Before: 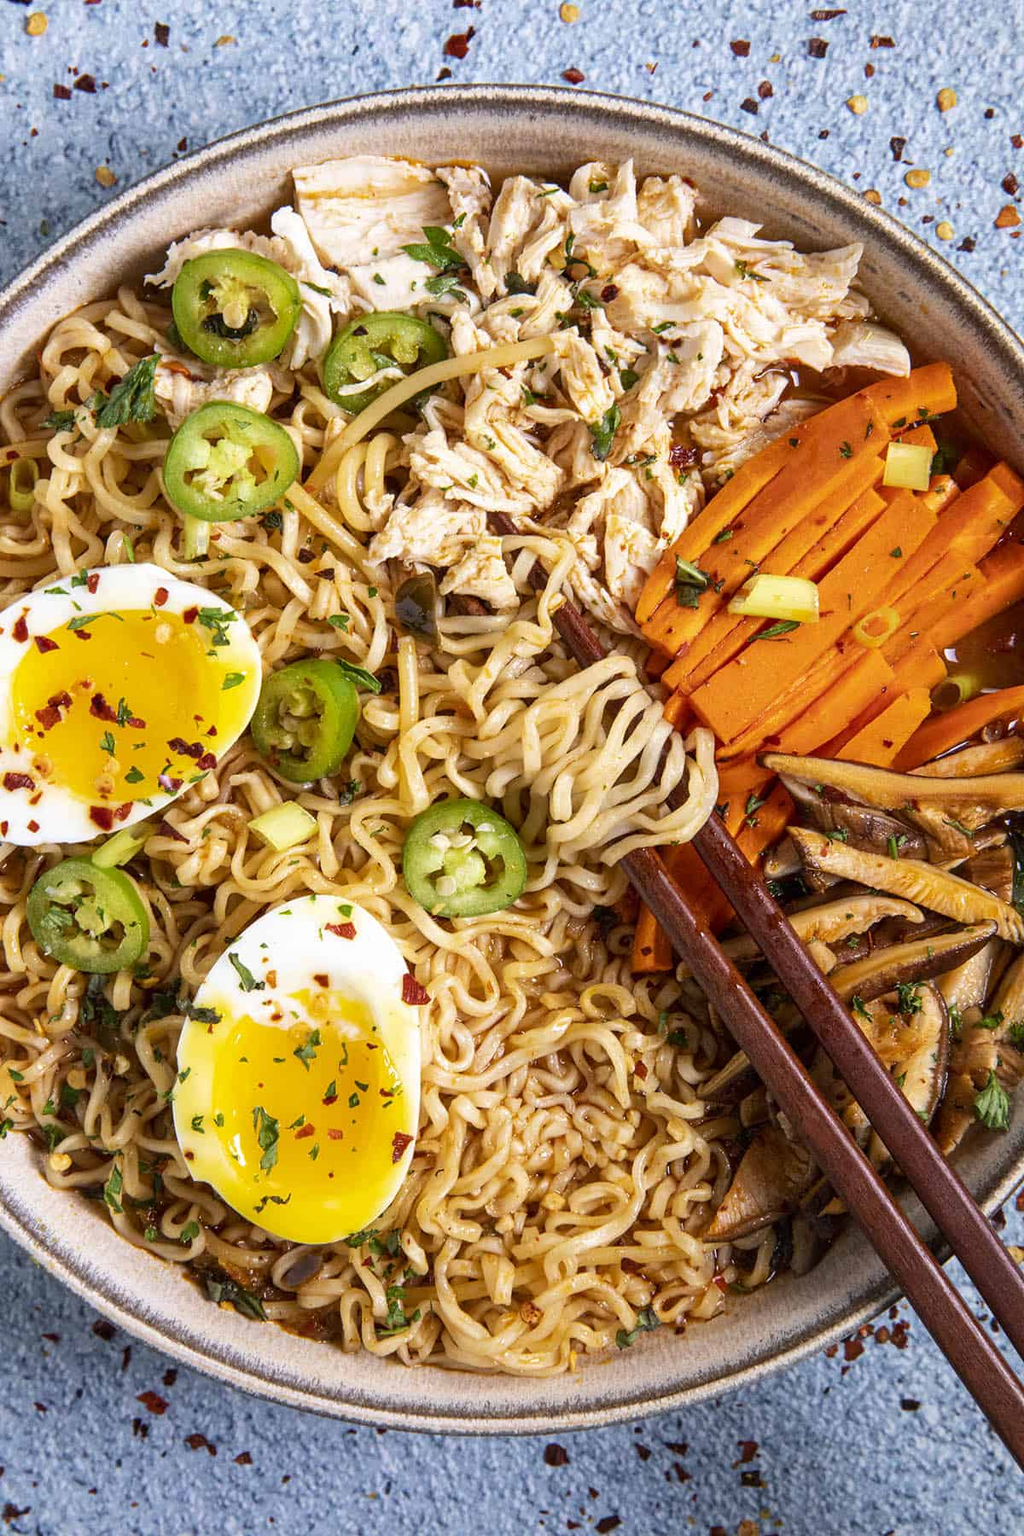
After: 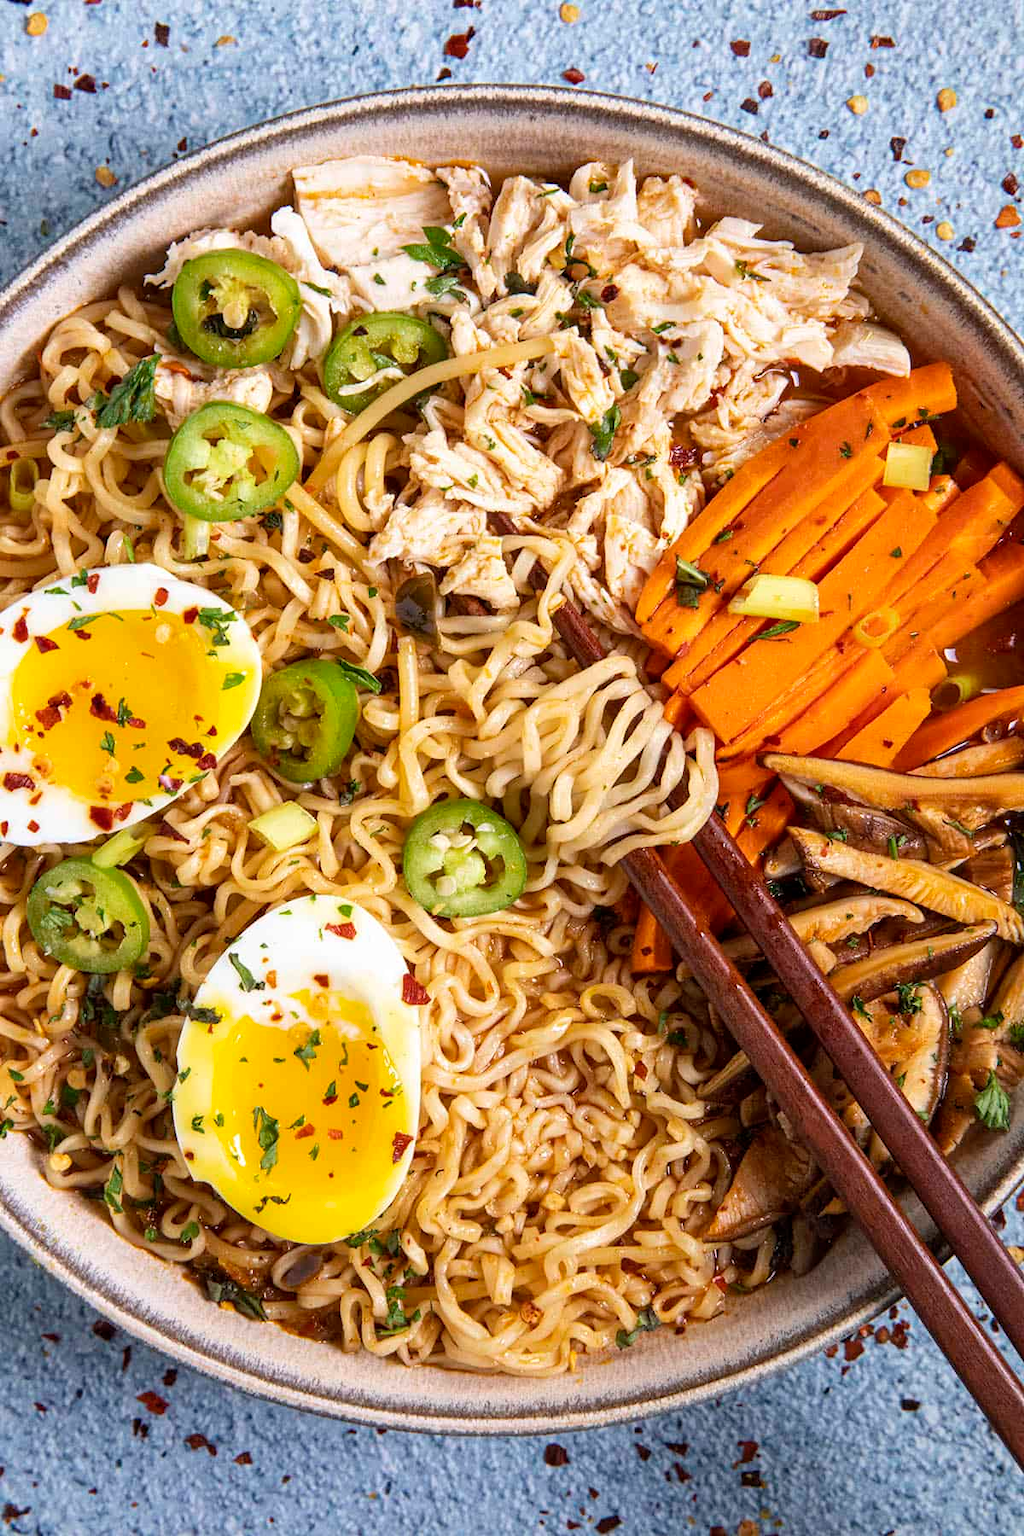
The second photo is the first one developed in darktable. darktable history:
tone equalizer: on, module defaults
shadows and highlights: shadows 31.22, highlights 1.42, soften with gaussian
